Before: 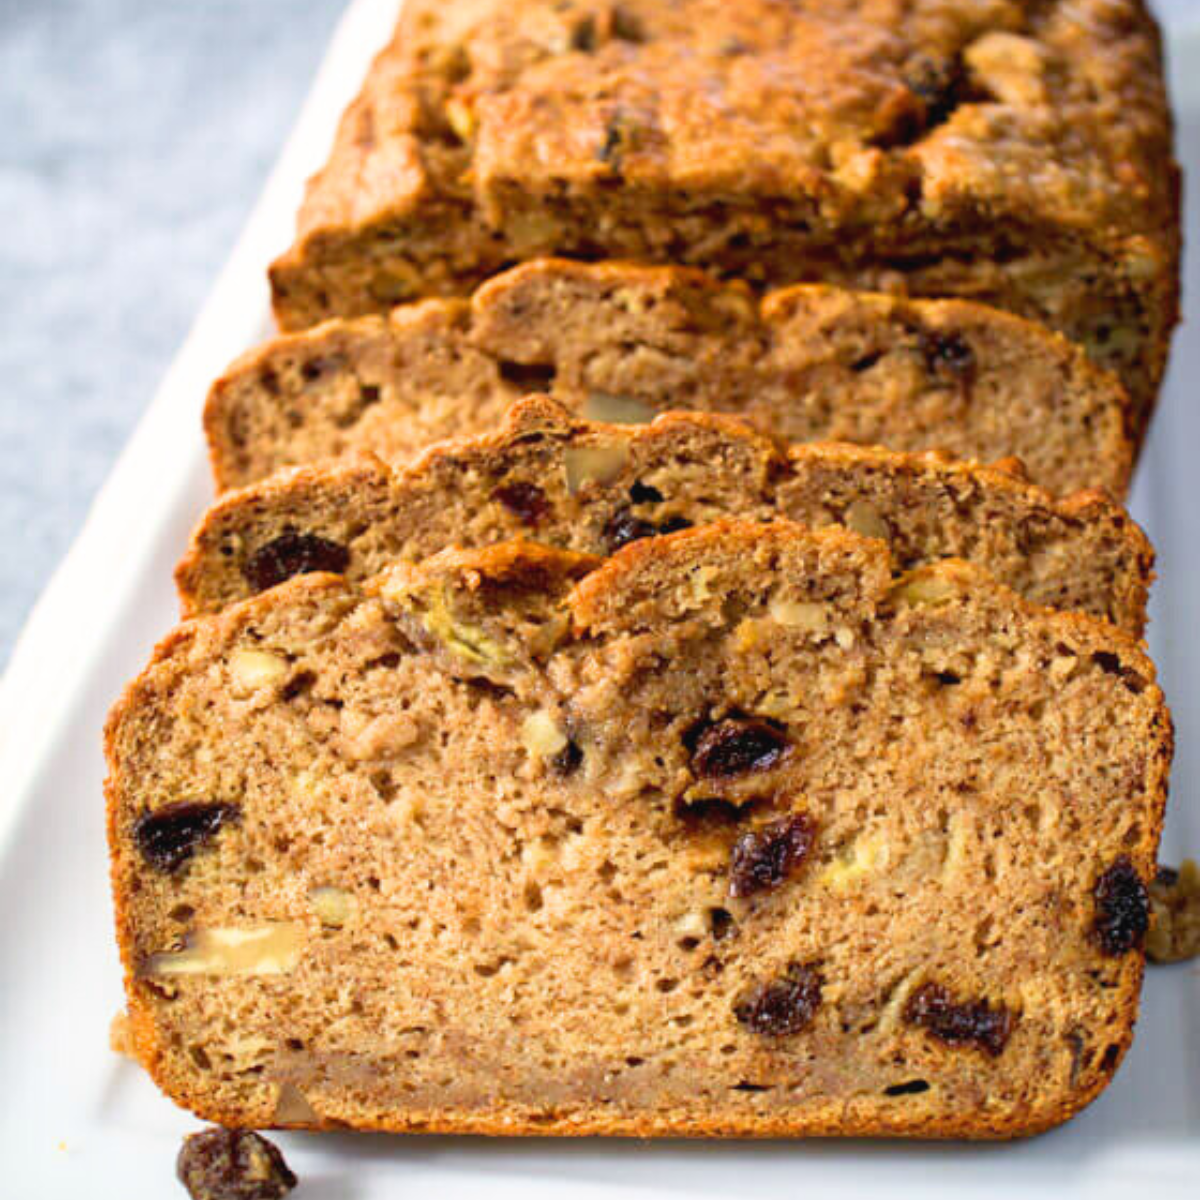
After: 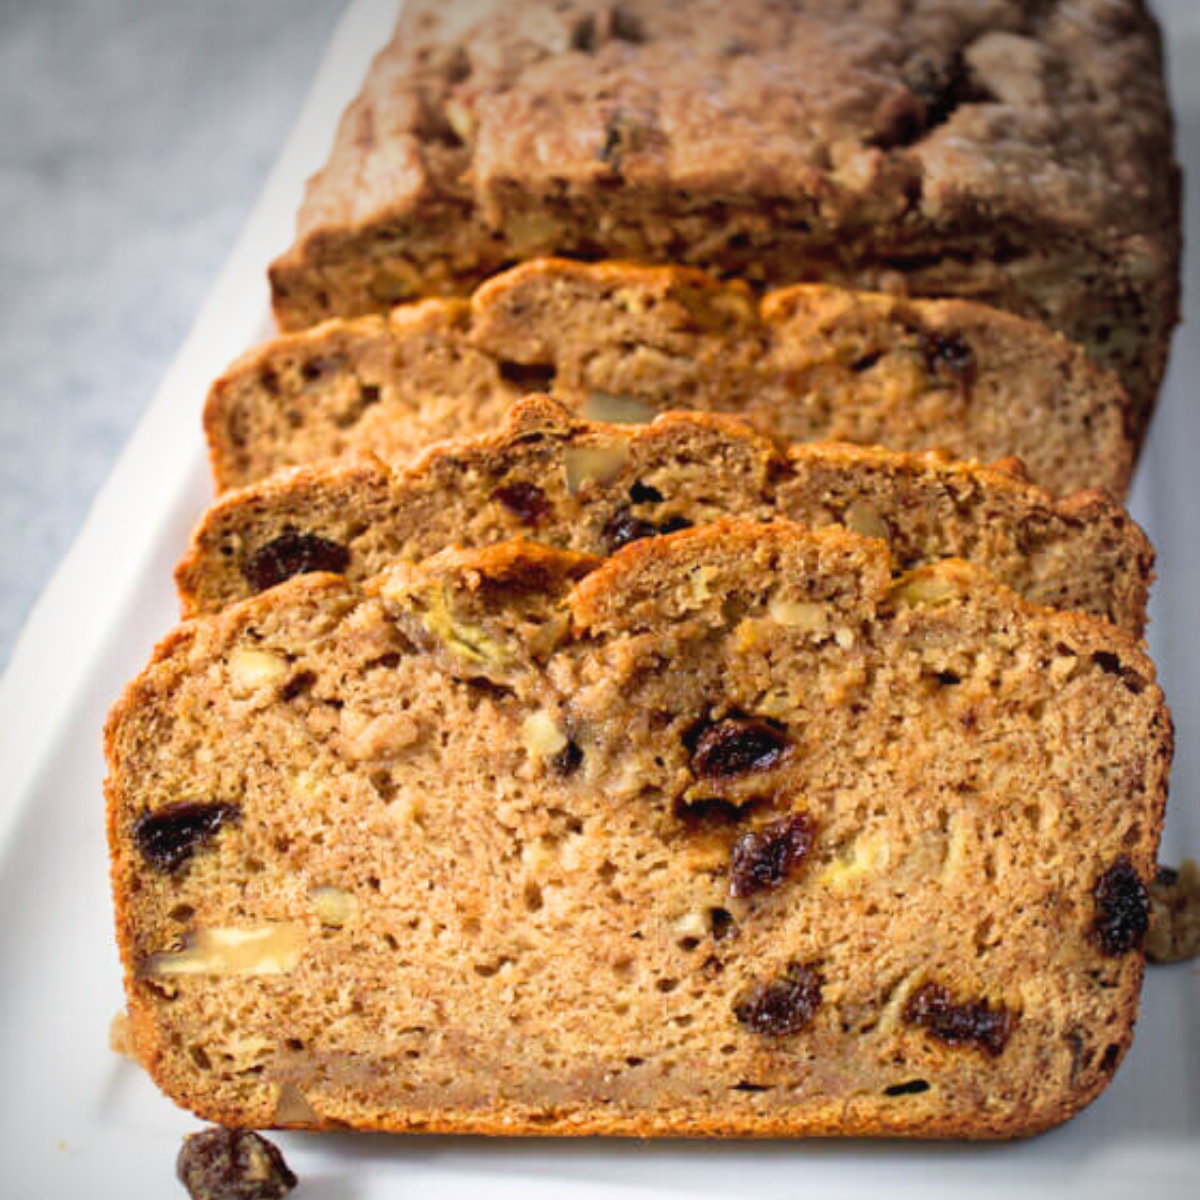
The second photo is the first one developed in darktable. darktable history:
vignetting: center (-0.03, 0.238)
